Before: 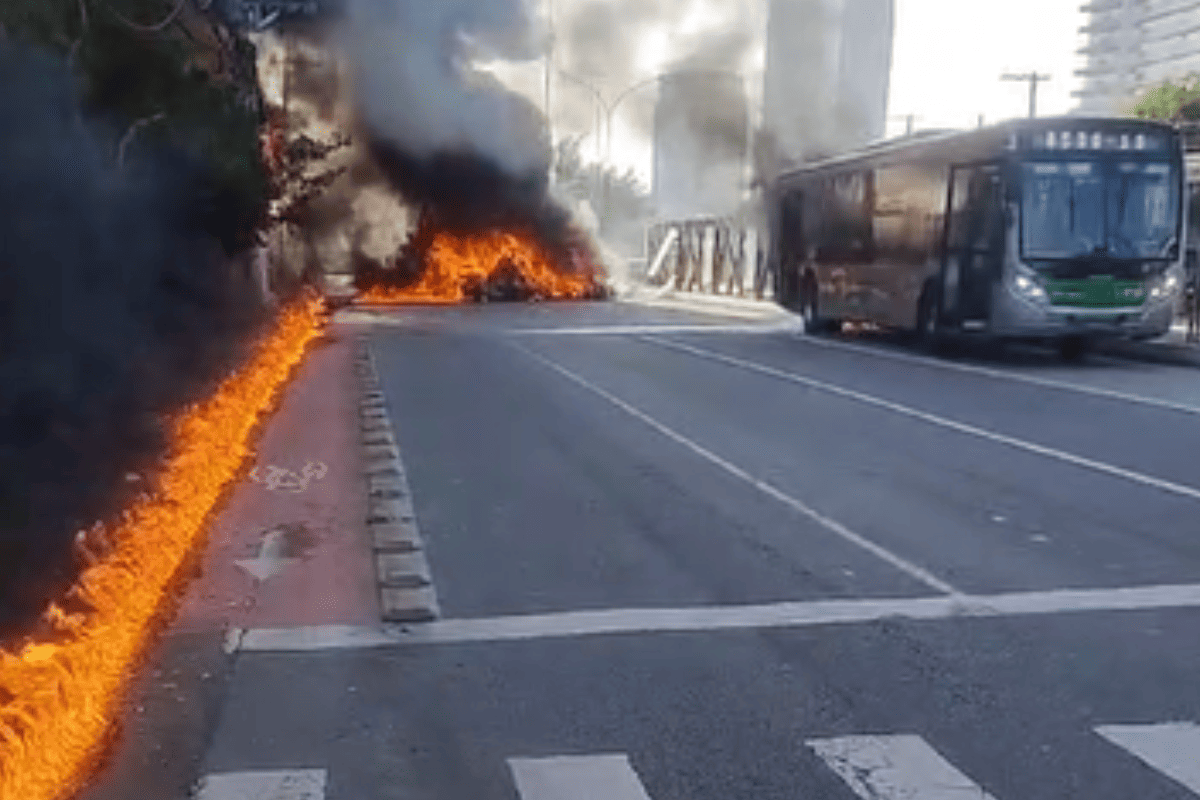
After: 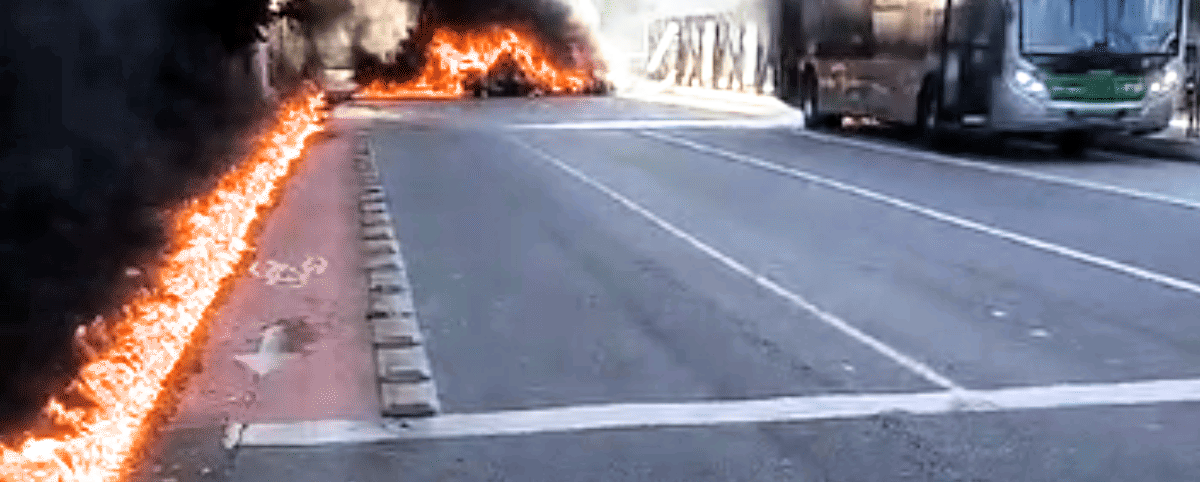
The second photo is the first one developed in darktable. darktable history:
exposure: exposure 0.732 EV, compensate highlight preservation false
crop and rotate: top 25.659%, bottom 13.979%
filmic rgb: black relative exposure -5.53 EV, white relative exposure 2.51 EV, target black luminance 0%, hardness 4.51, latitude 66.9%, contrast 1.459, shadows ↔ highlights balance -3.89%, color science v5 (2021), contrast in shadows safe, contrast in highlights safe
